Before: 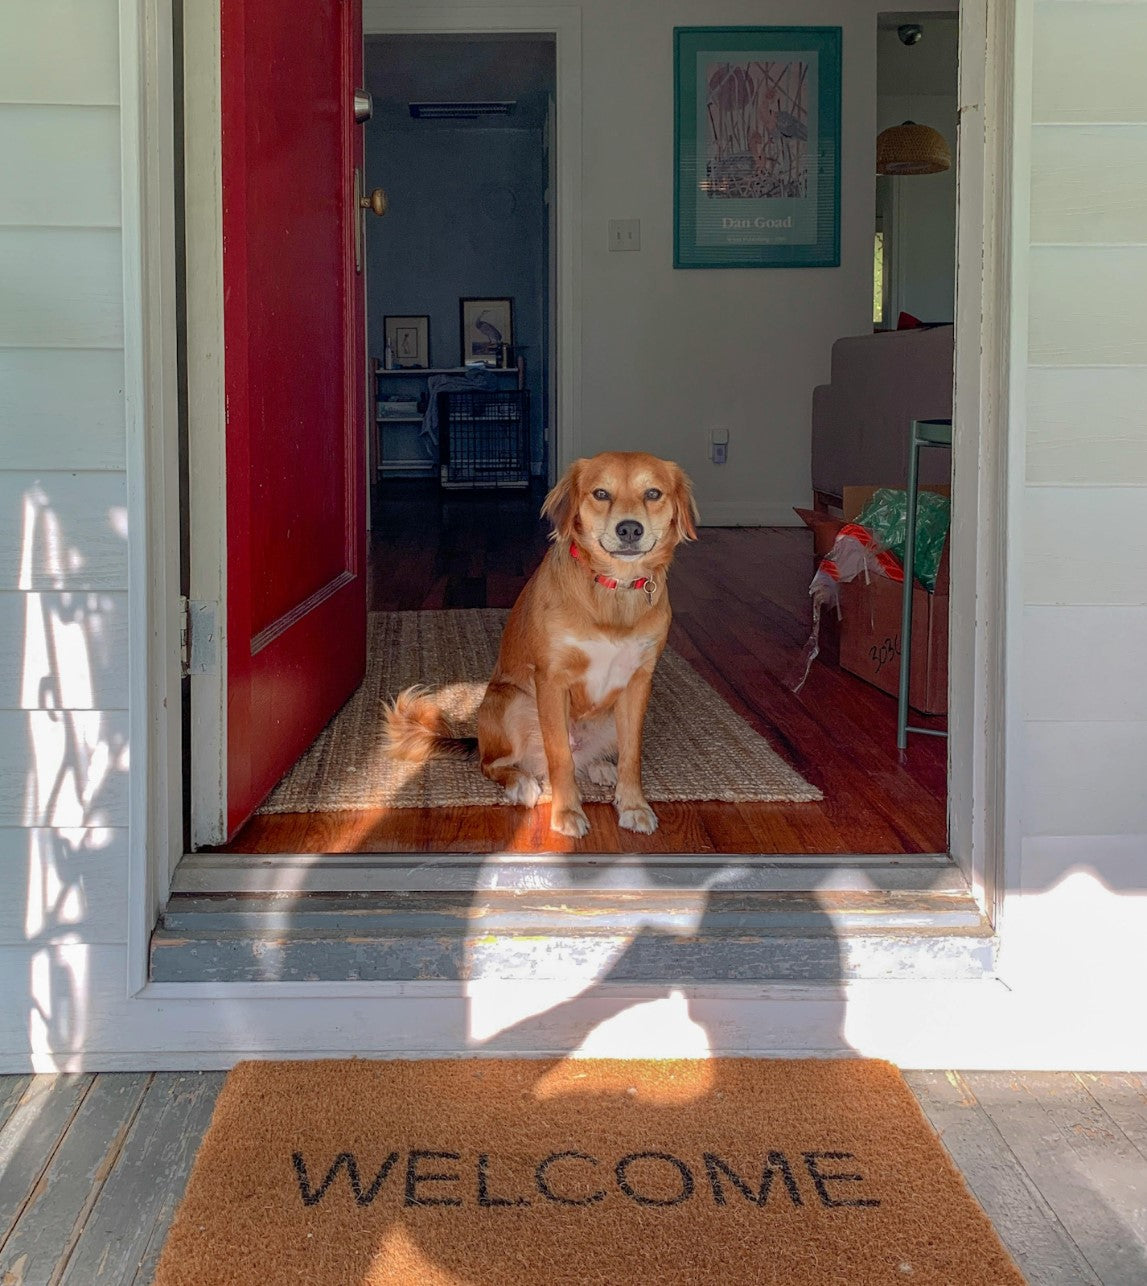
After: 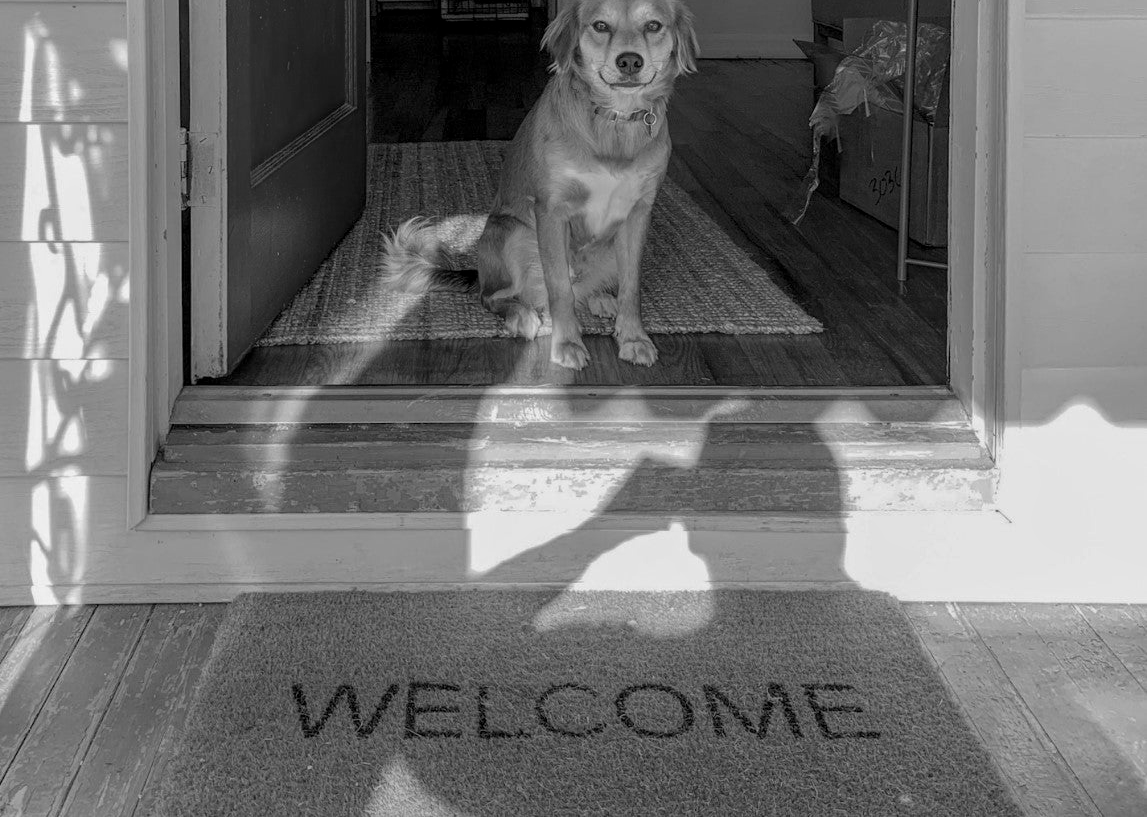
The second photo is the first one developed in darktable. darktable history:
color balance: output saturation 120%
local contrast: highlights 100%, shadows 100%, detail 120%, midtone range 0.2
monochrome: a -92.57, b 58.91
crop and rotate: top 36.435%
